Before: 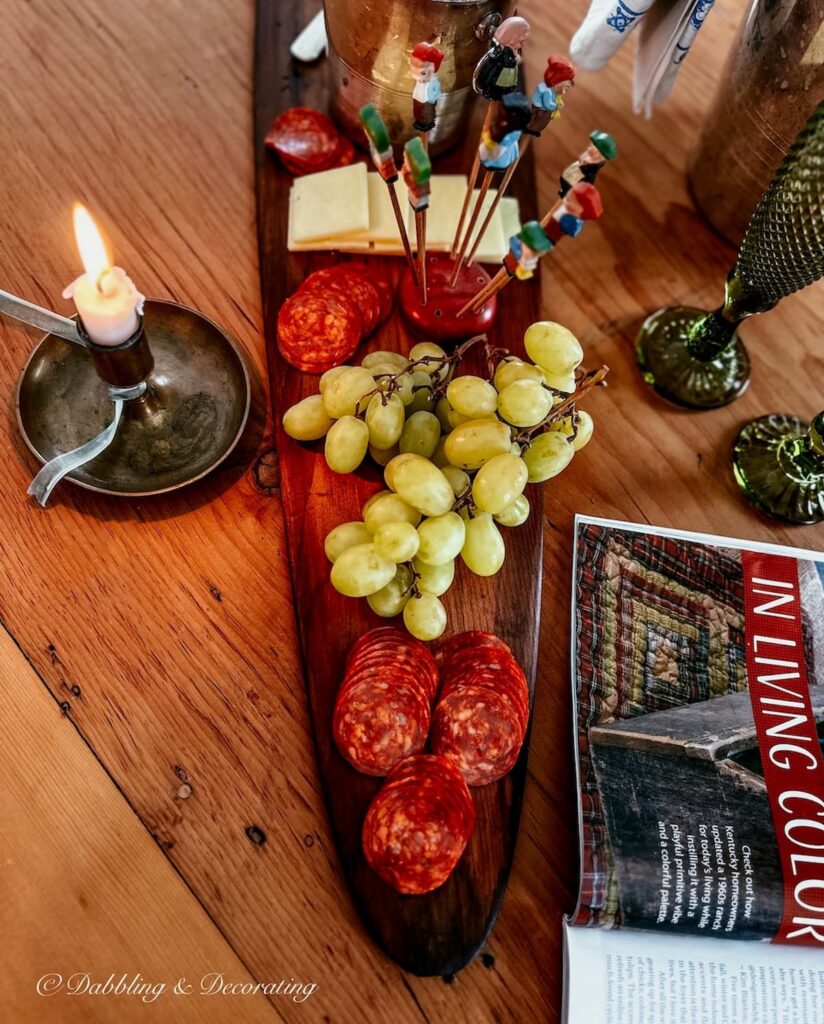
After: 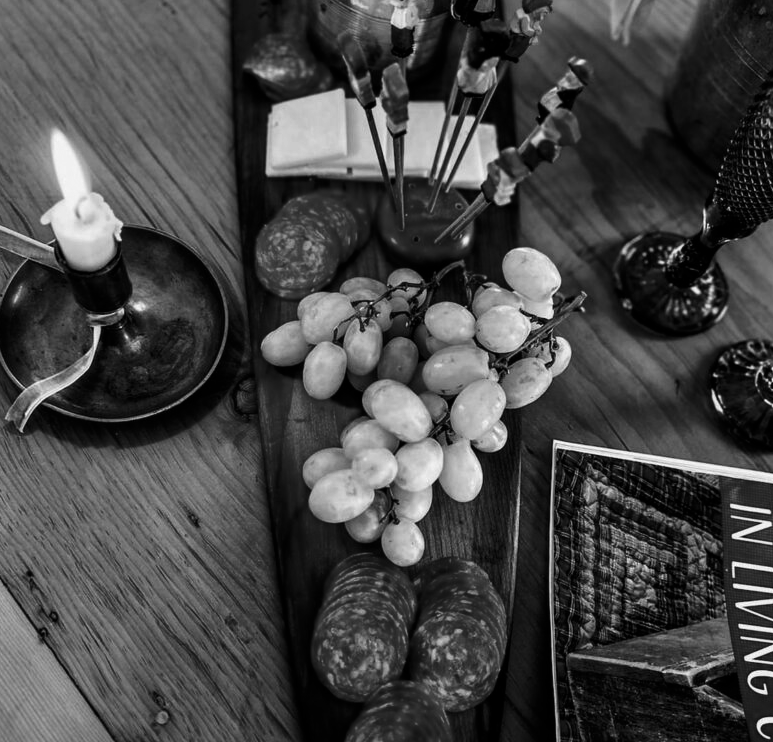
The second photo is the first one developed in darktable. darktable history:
global tonemap: drago (0.7, 100)
crop: left 2.737%, top 7.287%, right 3.421%, bottom 20.179%
contrast brightness saturation: contrast -0.03, brightness -0.59, saturation -1
